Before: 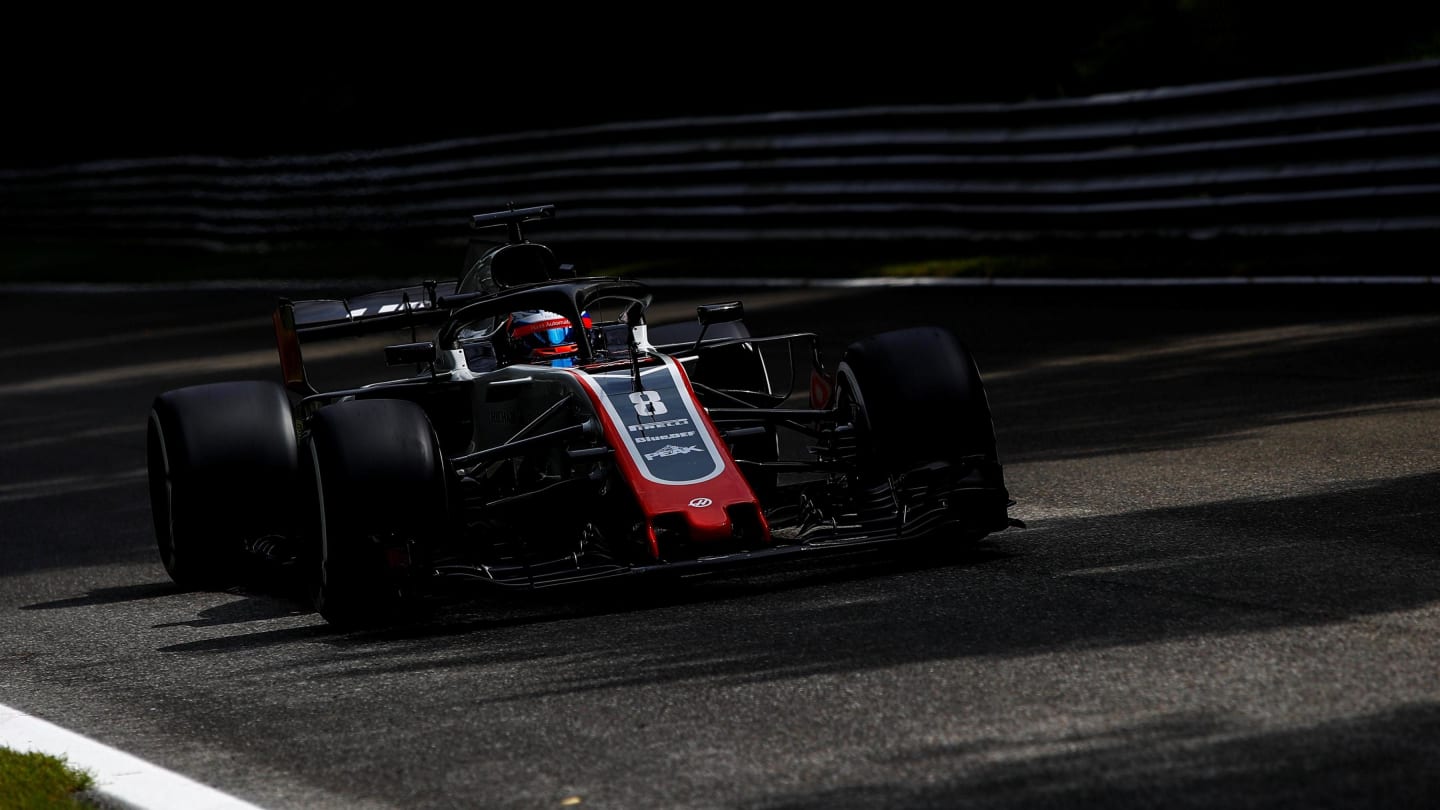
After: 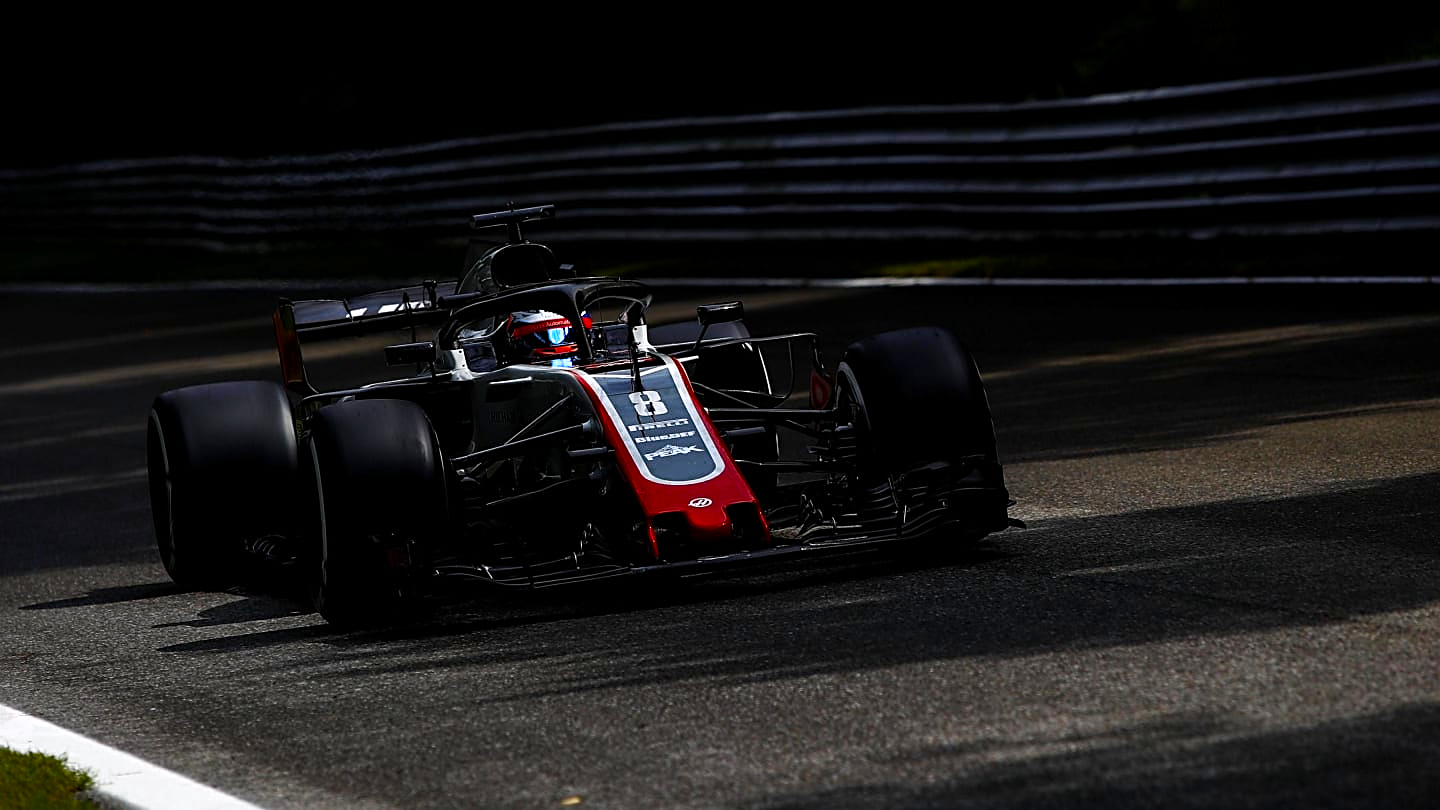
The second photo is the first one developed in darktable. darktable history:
color zones: curves: ch0 [(0.203, 0.433) (0.607, 0.517) (0.697, 0.696) (0.705, 0.897)]
sharpen: on, module defaults
color balance rgb: perceptual saturation grading › global saturation 25.594%, perceptual saturation grading › highlights -28.237%, perceptual saturation grading › shadows 34.154%
